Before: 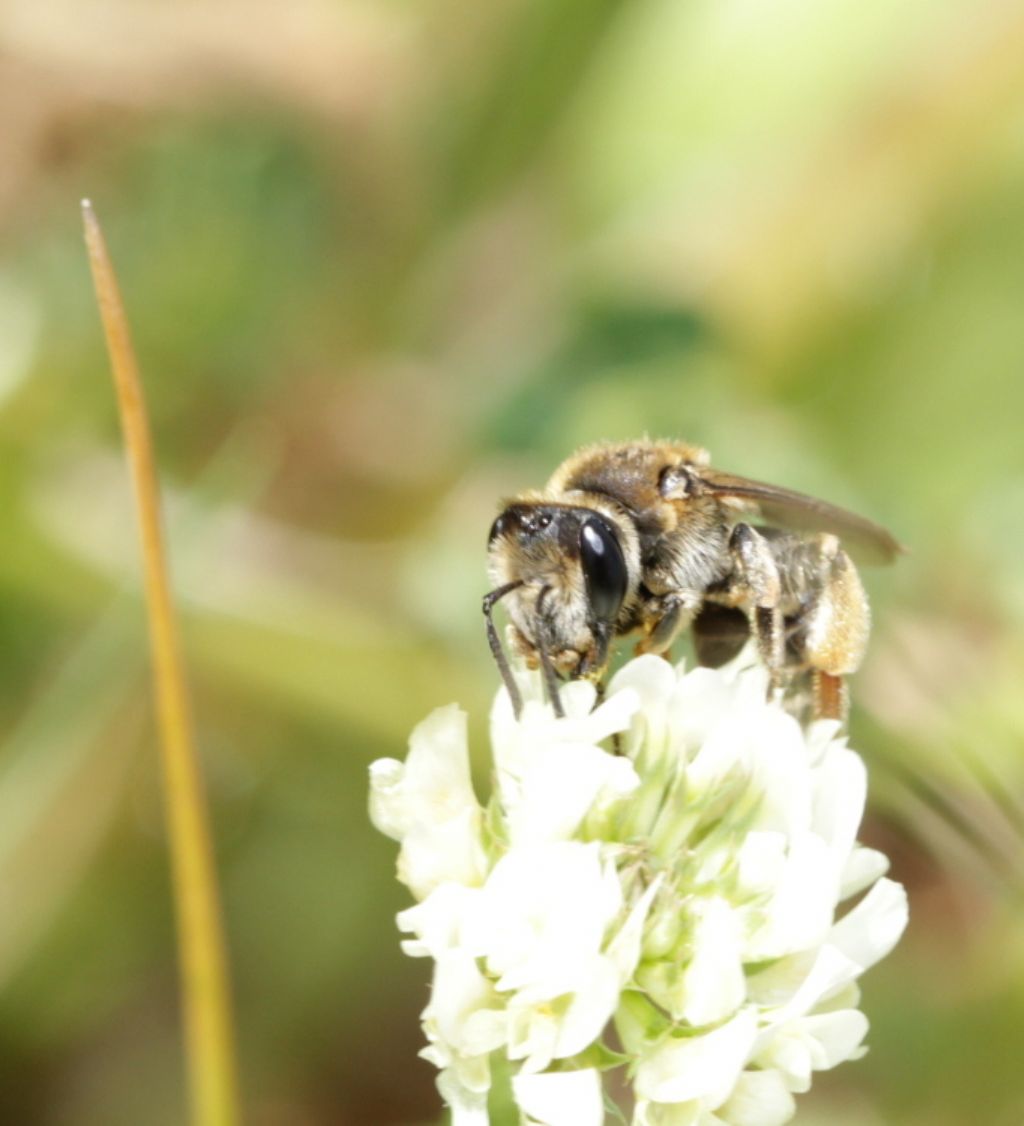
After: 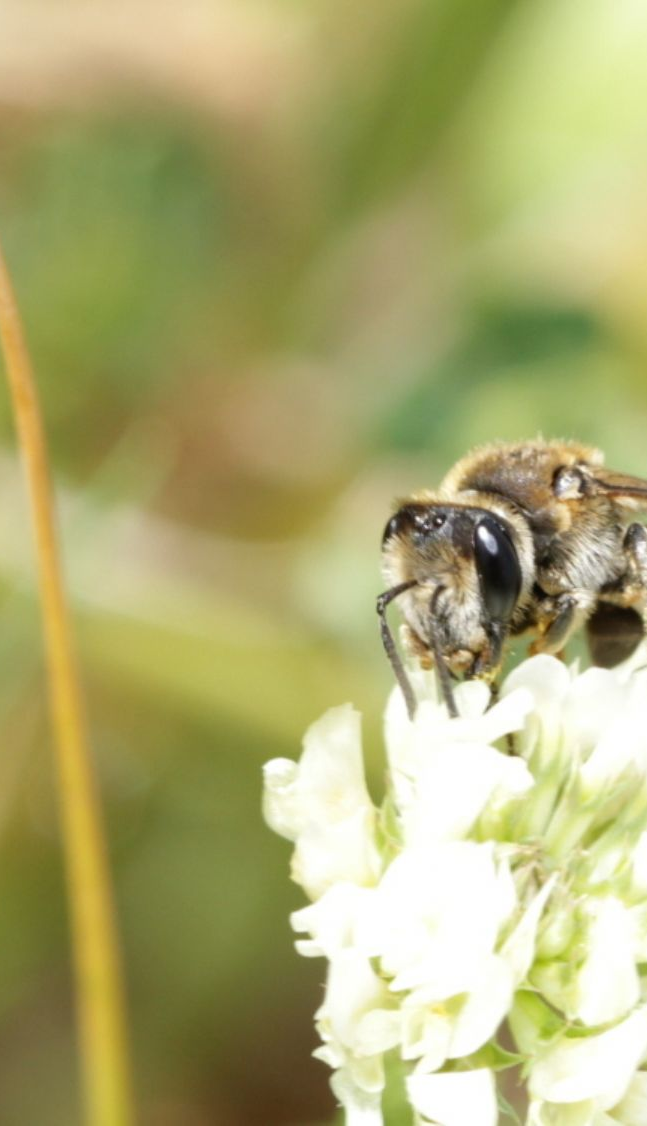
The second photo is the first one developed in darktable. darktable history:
crop: left 10.387%, right 26.425%
